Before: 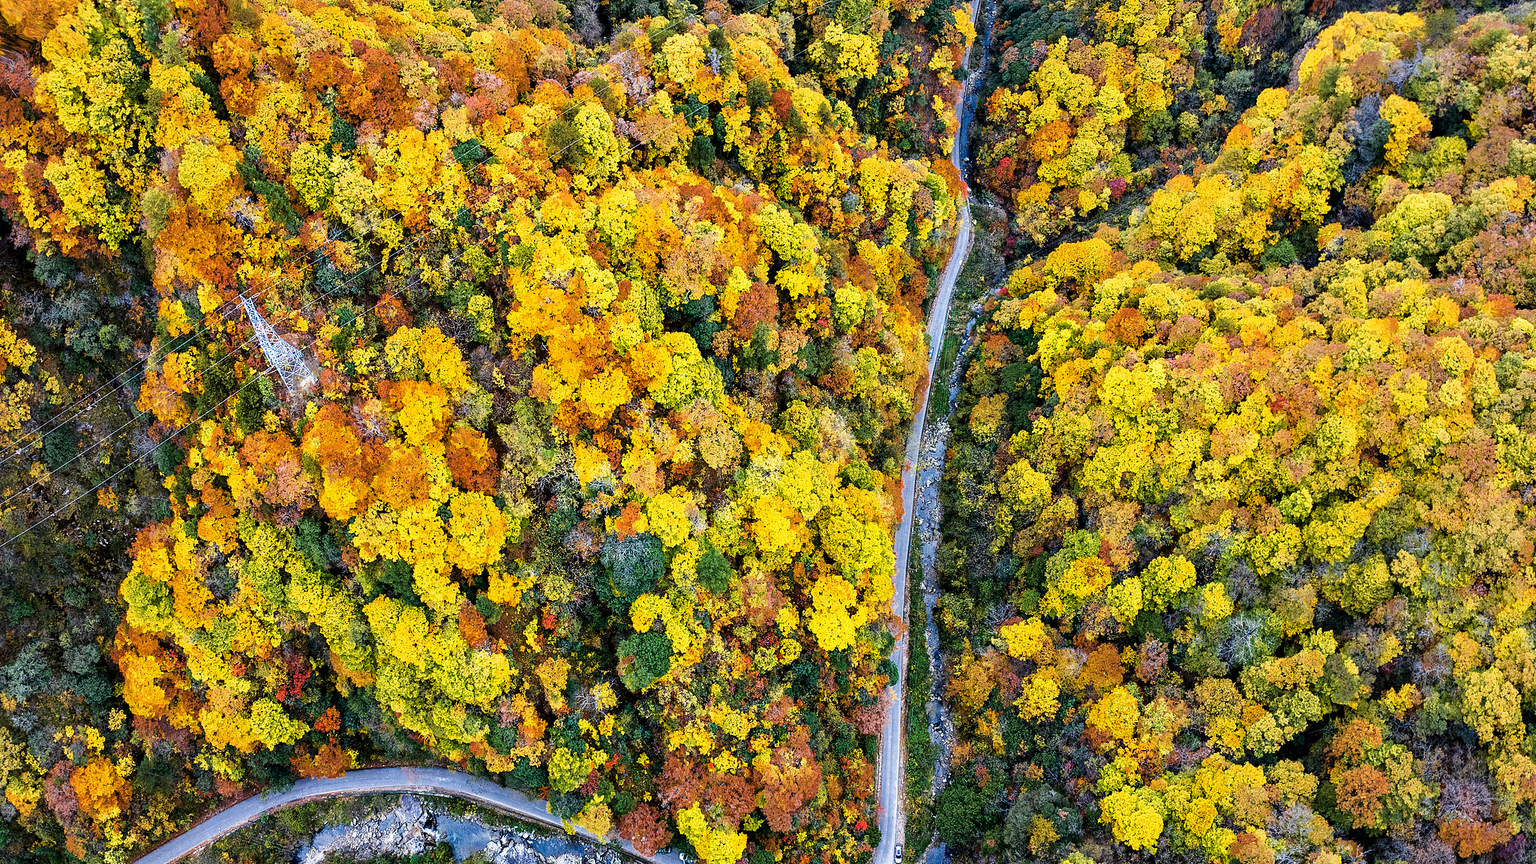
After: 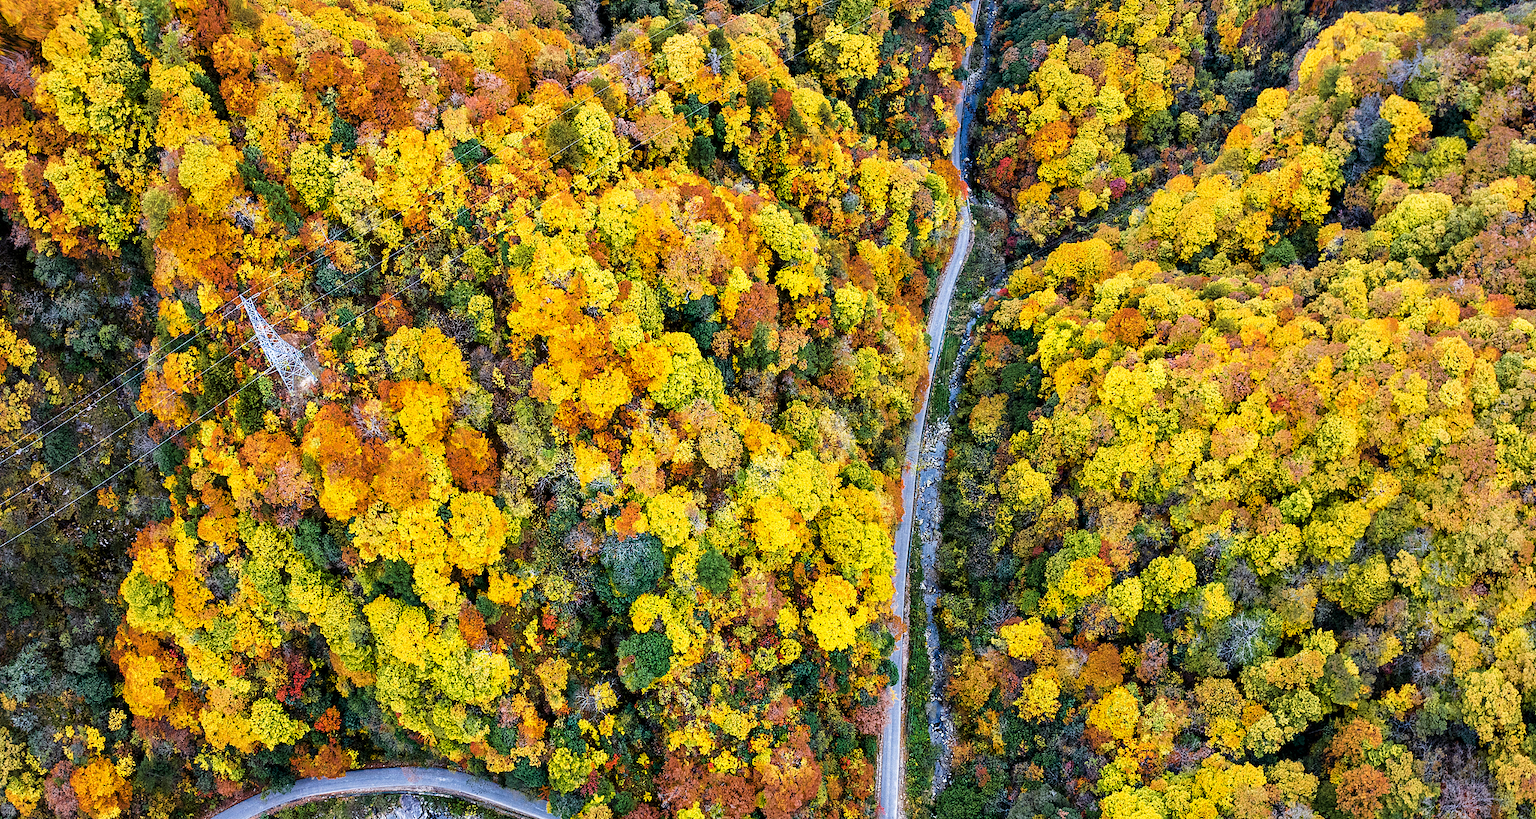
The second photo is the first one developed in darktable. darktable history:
crop and rotate: top 0%, bottom 5.176%
